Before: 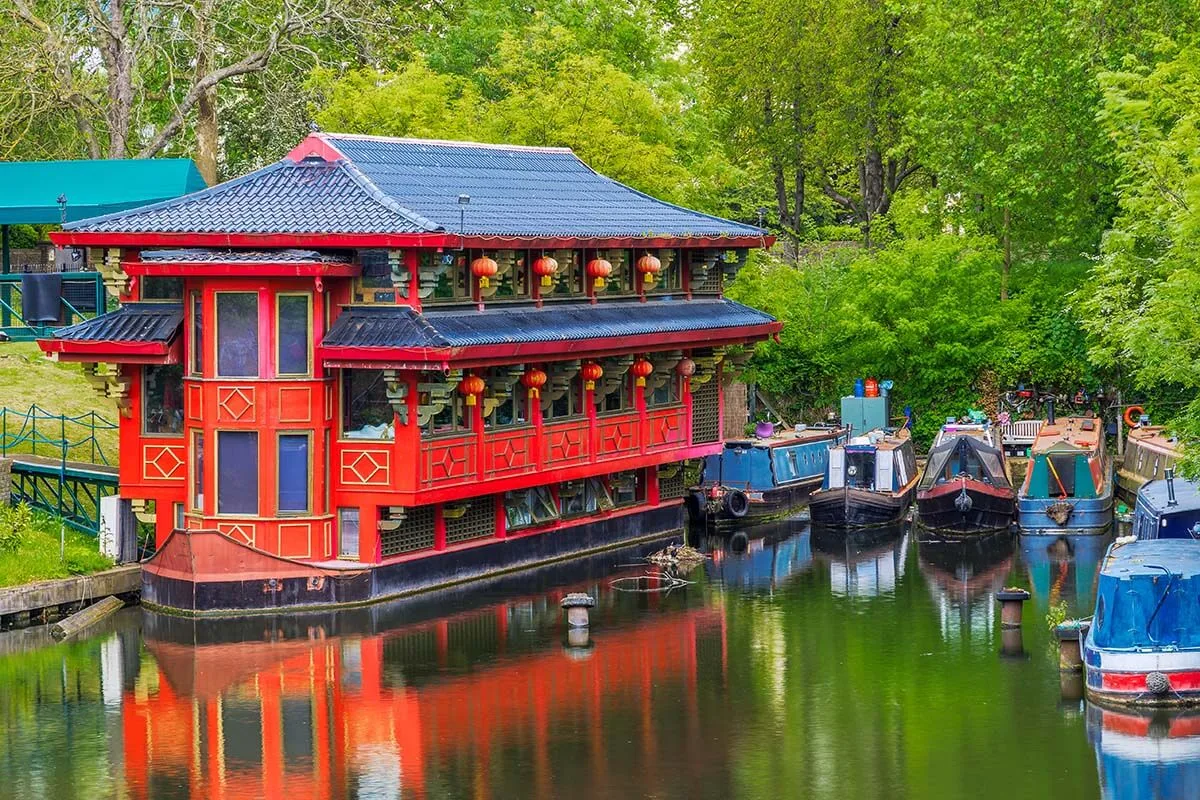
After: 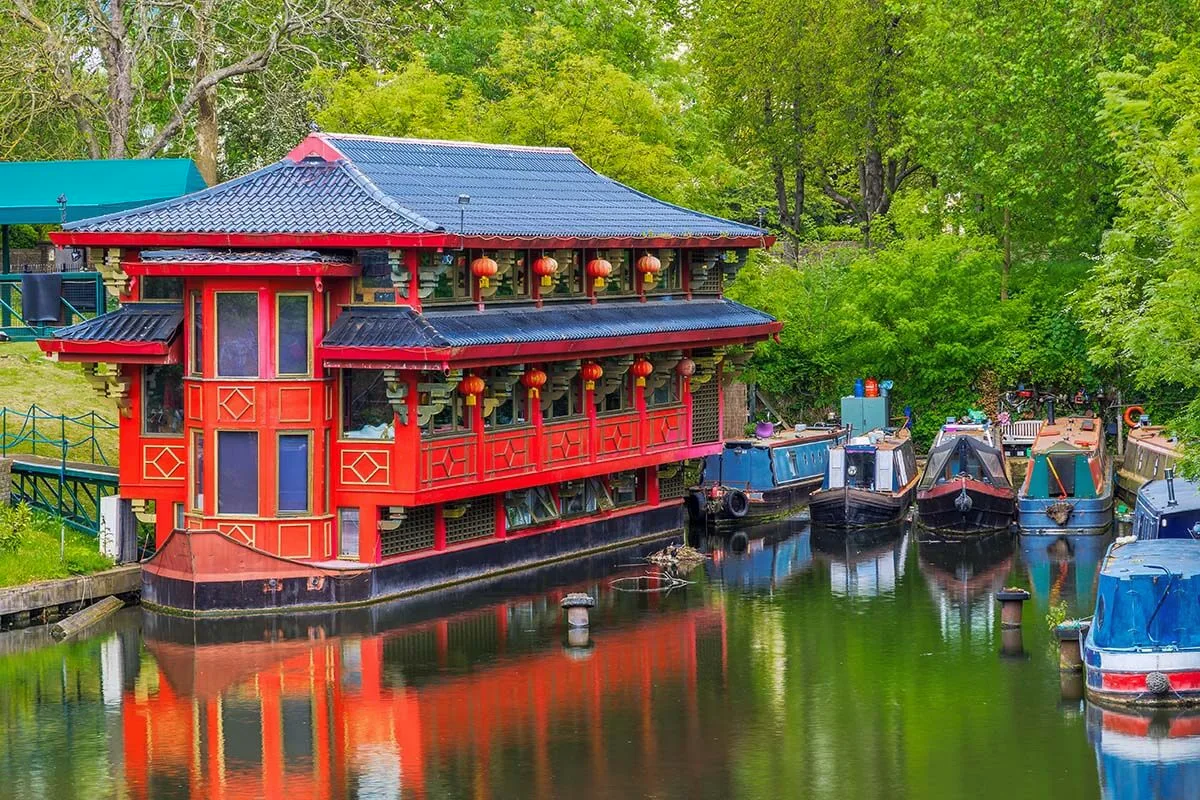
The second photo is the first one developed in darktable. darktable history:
shadows and highlights: shadows 25.67, highlights -26.09
base curve: curves: ch0 [(0, 0) (0.472, 0.455) (1, 1)], preserve colors none
